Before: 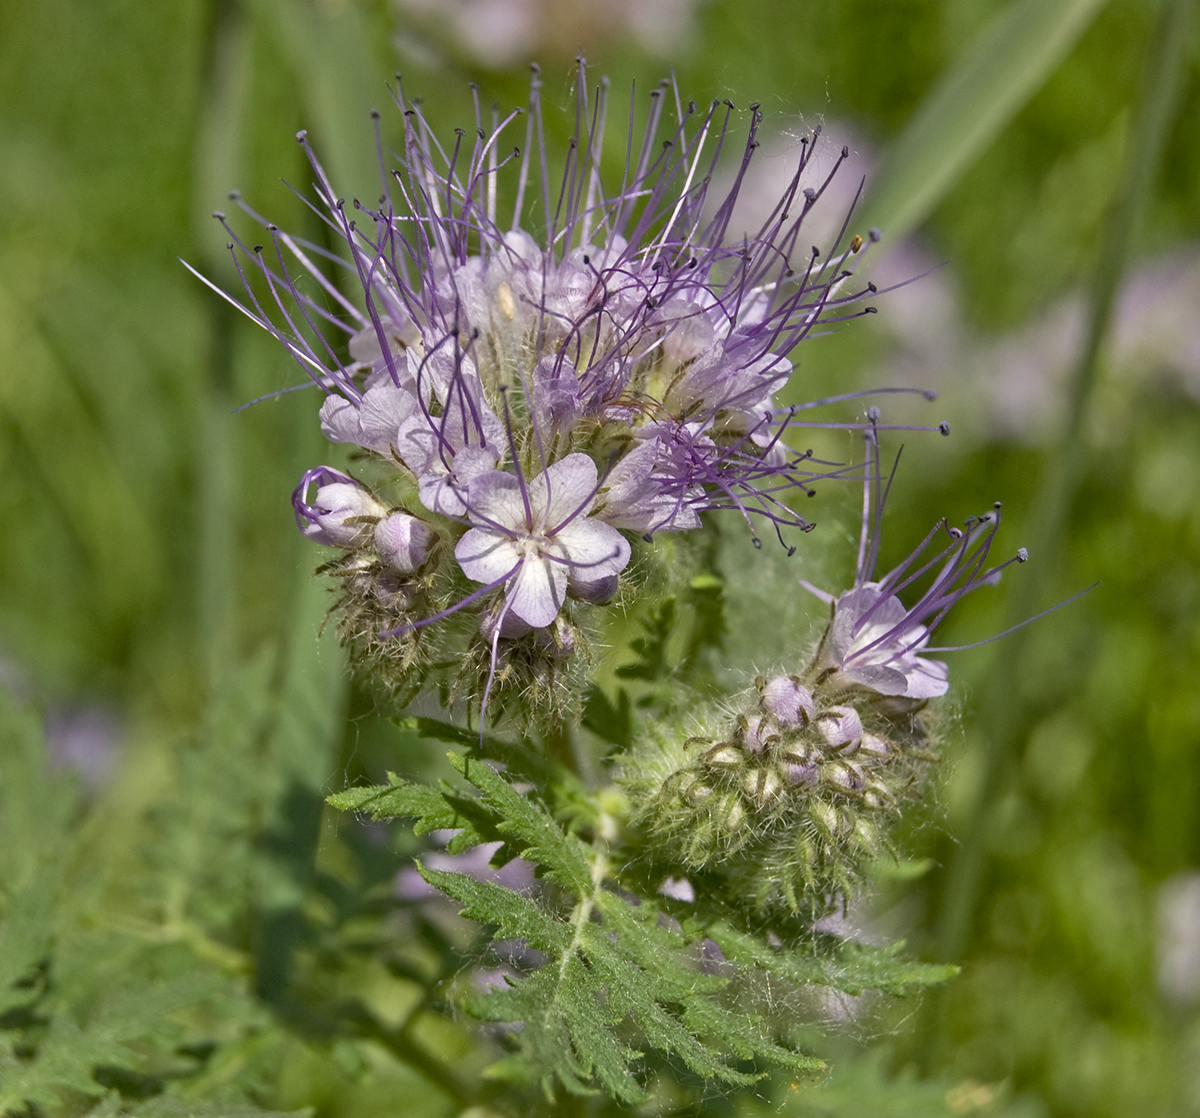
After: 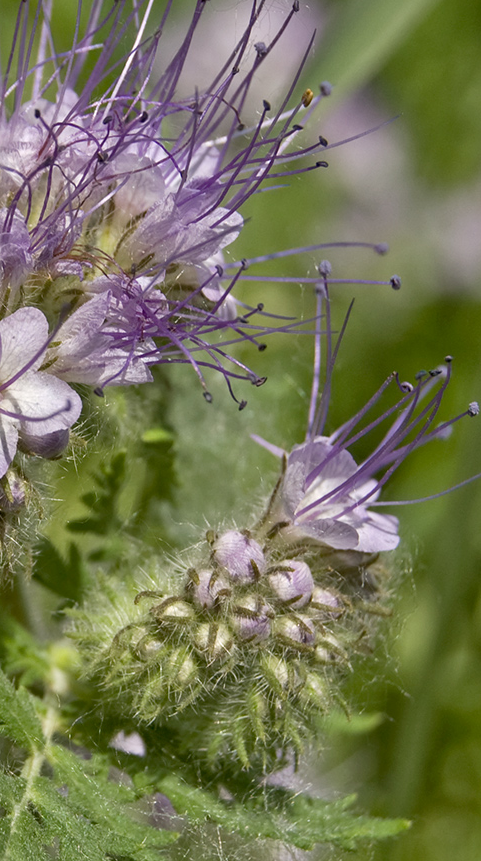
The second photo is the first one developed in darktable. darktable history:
crop: left 45.763%, top 13.128%, right 14.138%, bottom 9.857%
